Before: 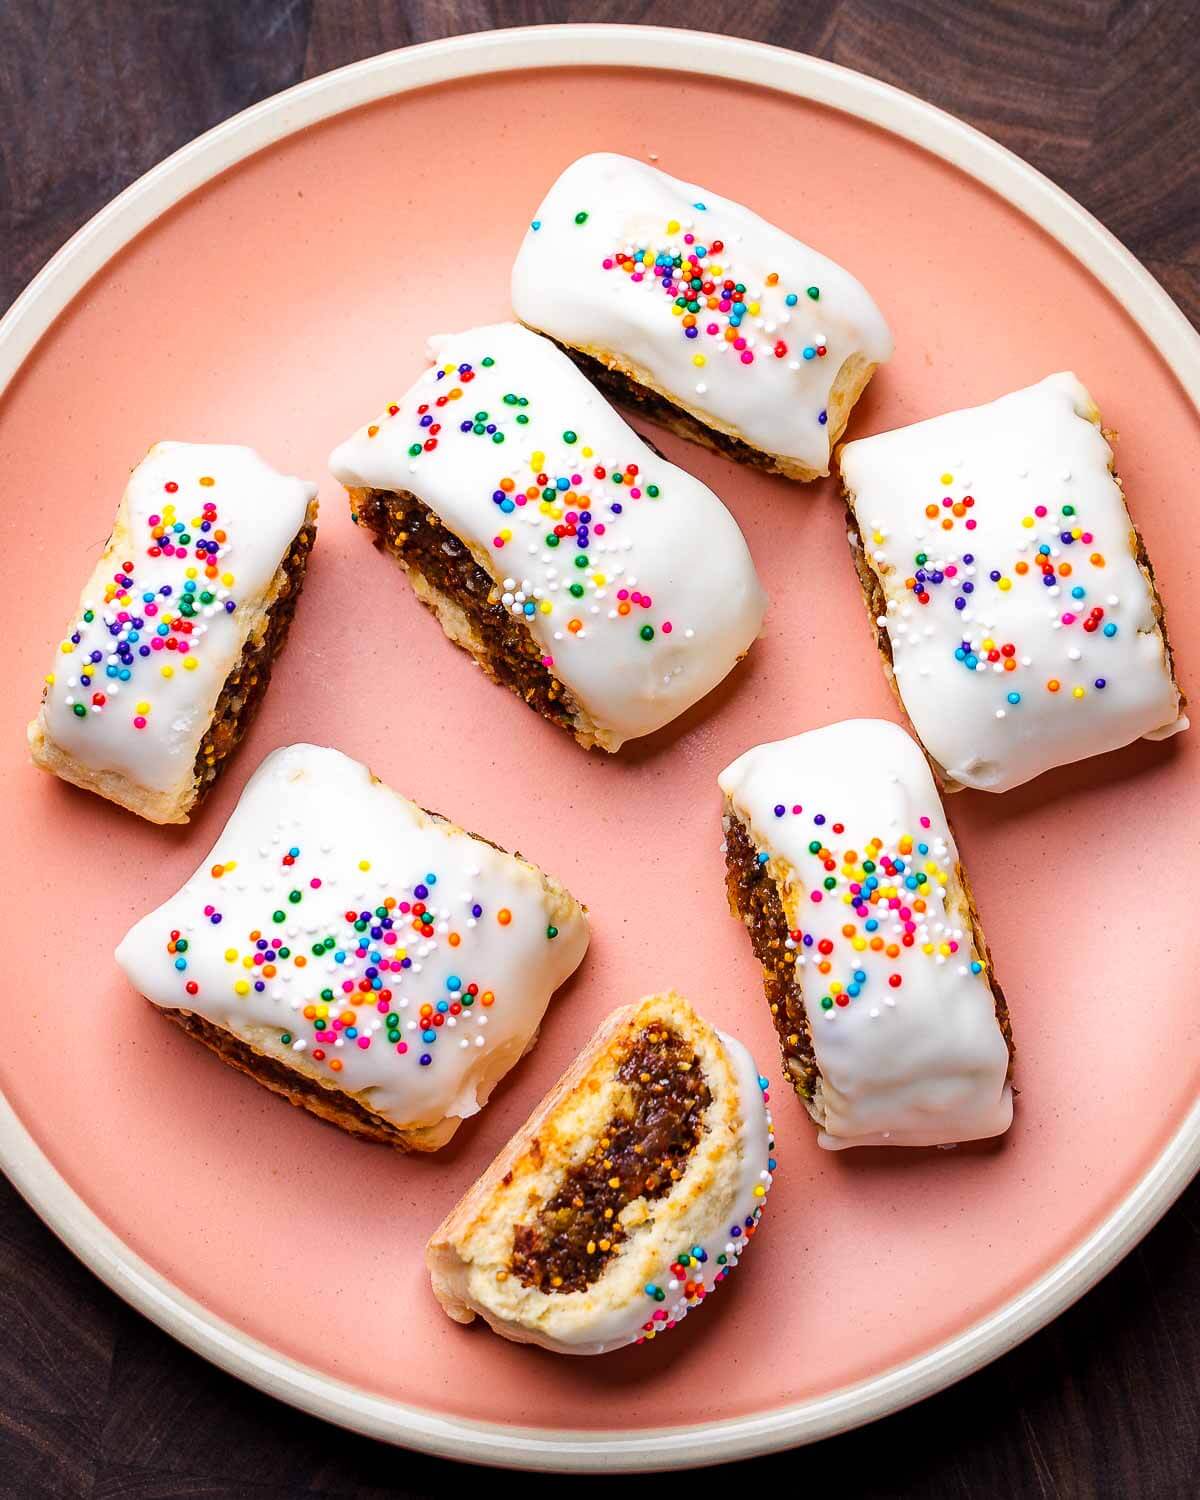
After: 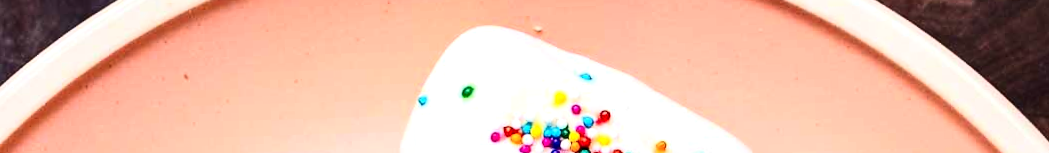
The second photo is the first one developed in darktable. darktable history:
exposure: exposure -0.04 EV, compensate highlight preservation false
contrast brightness saturation: contrast 0.28
color balance: contrast 10%
crop and rotate: left 9.644%, top 9.491%, right 6.021%, bottom 80.509%
rotate and perspective: rotation -1.75°, automatic cropping off
